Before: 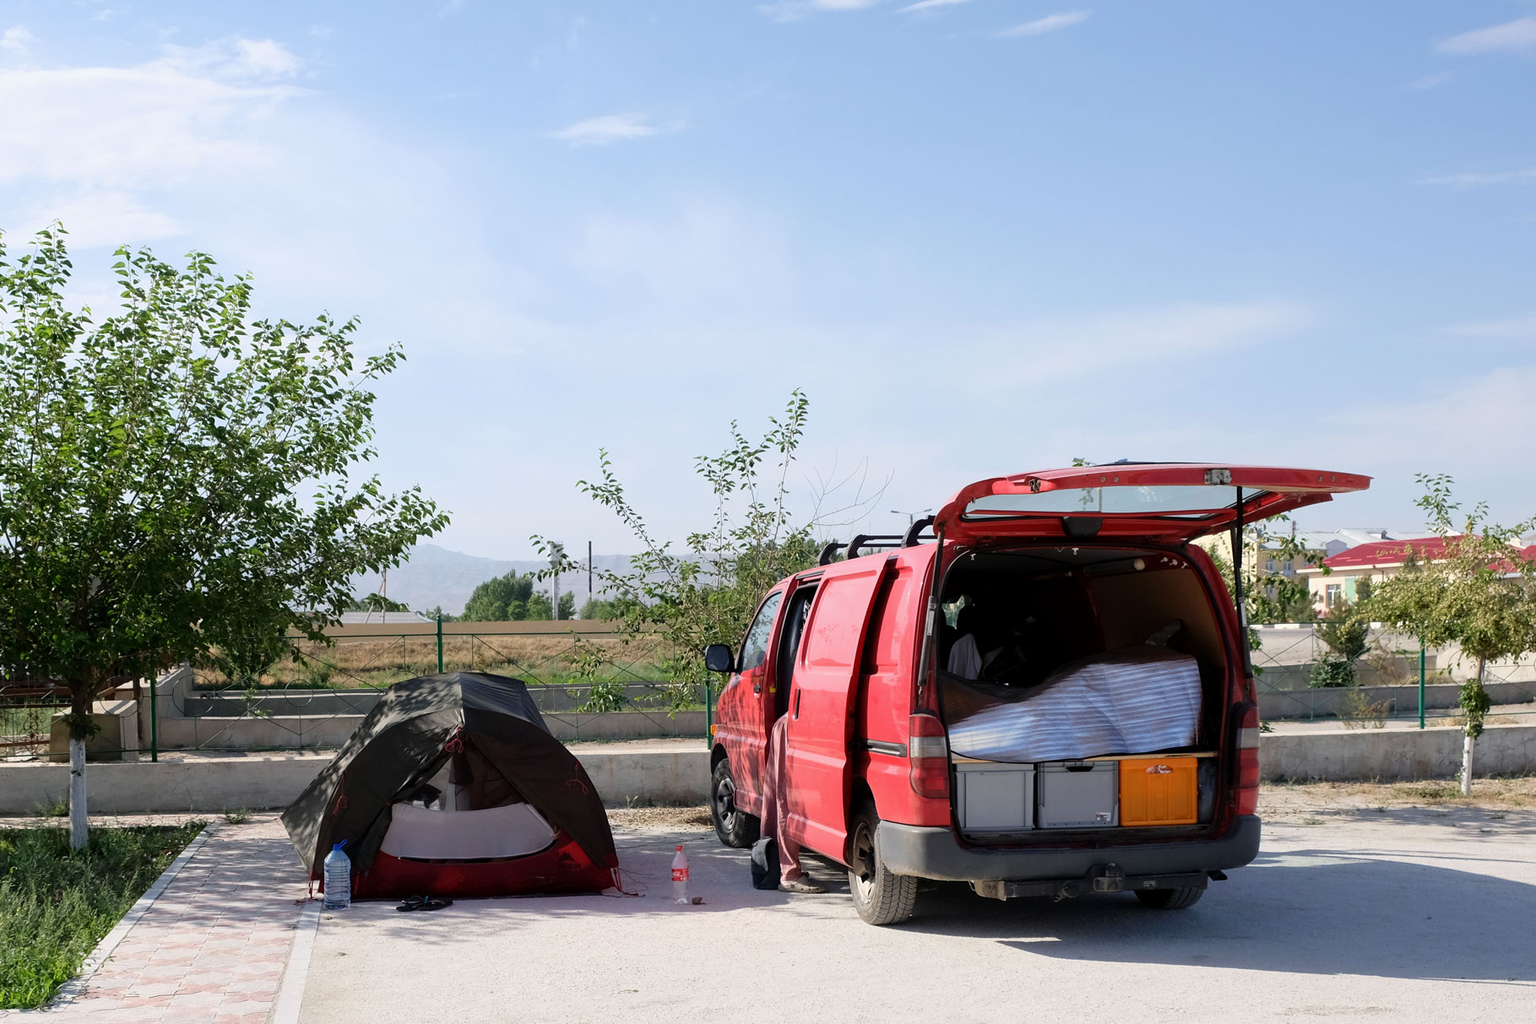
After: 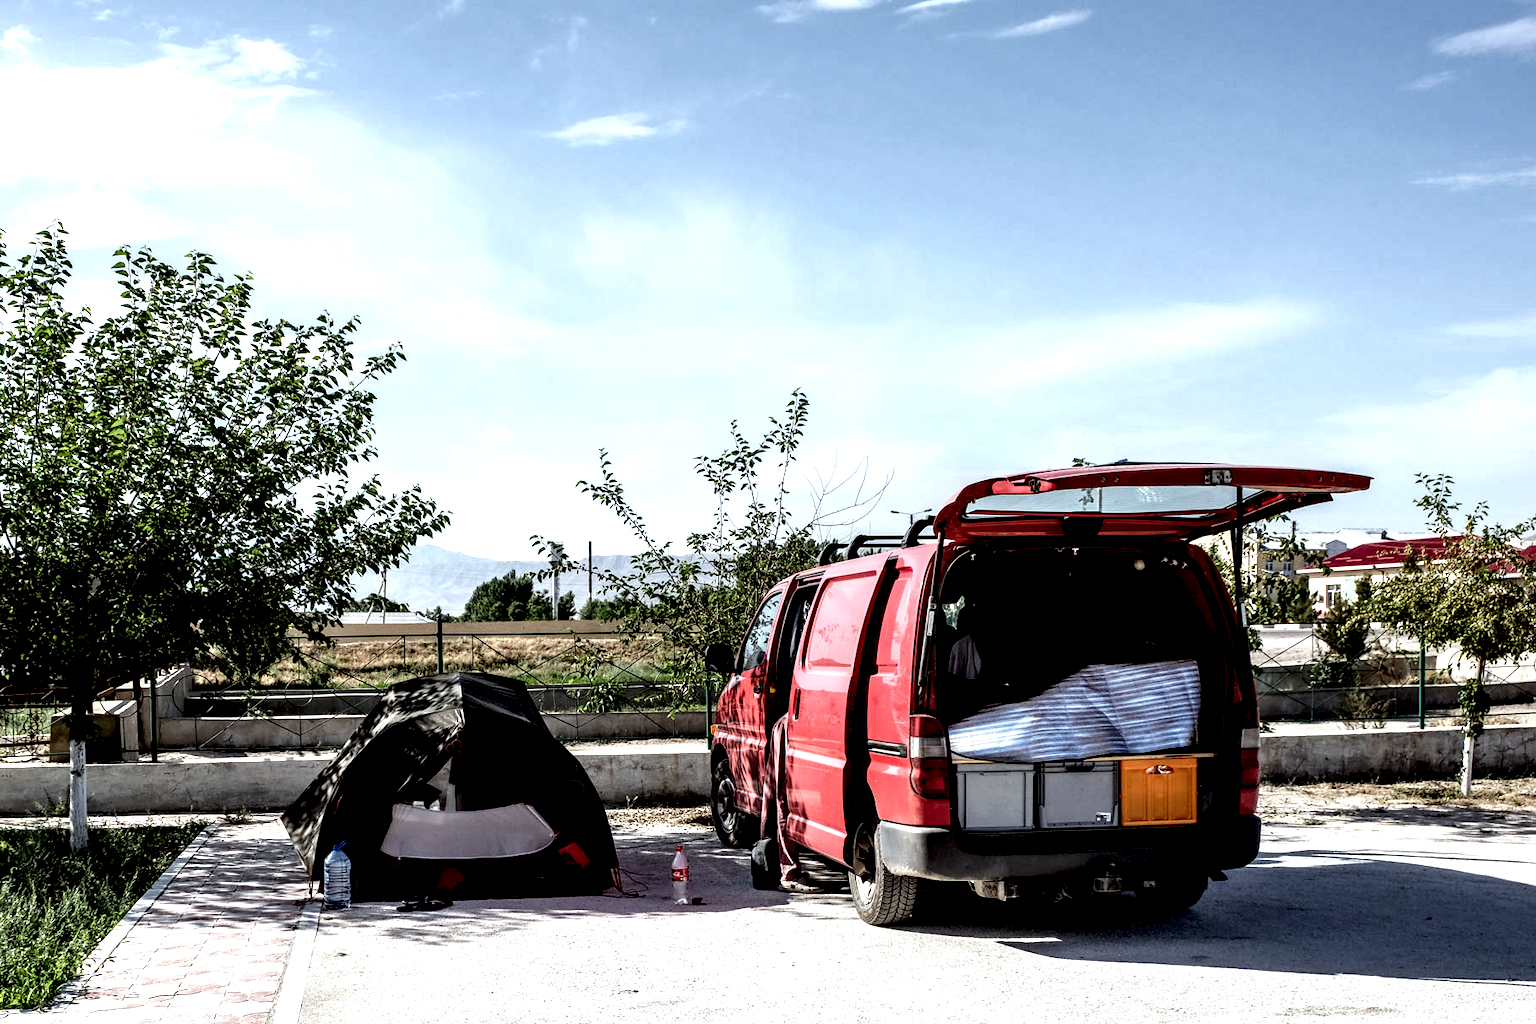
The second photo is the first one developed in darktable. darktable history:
local contrast: highlights 115%, shadows 42%, detail 293%
color correction: highlights a* -2.73, highlights b* -2.09, shadows a* 2.41, shadows b* 2.73
